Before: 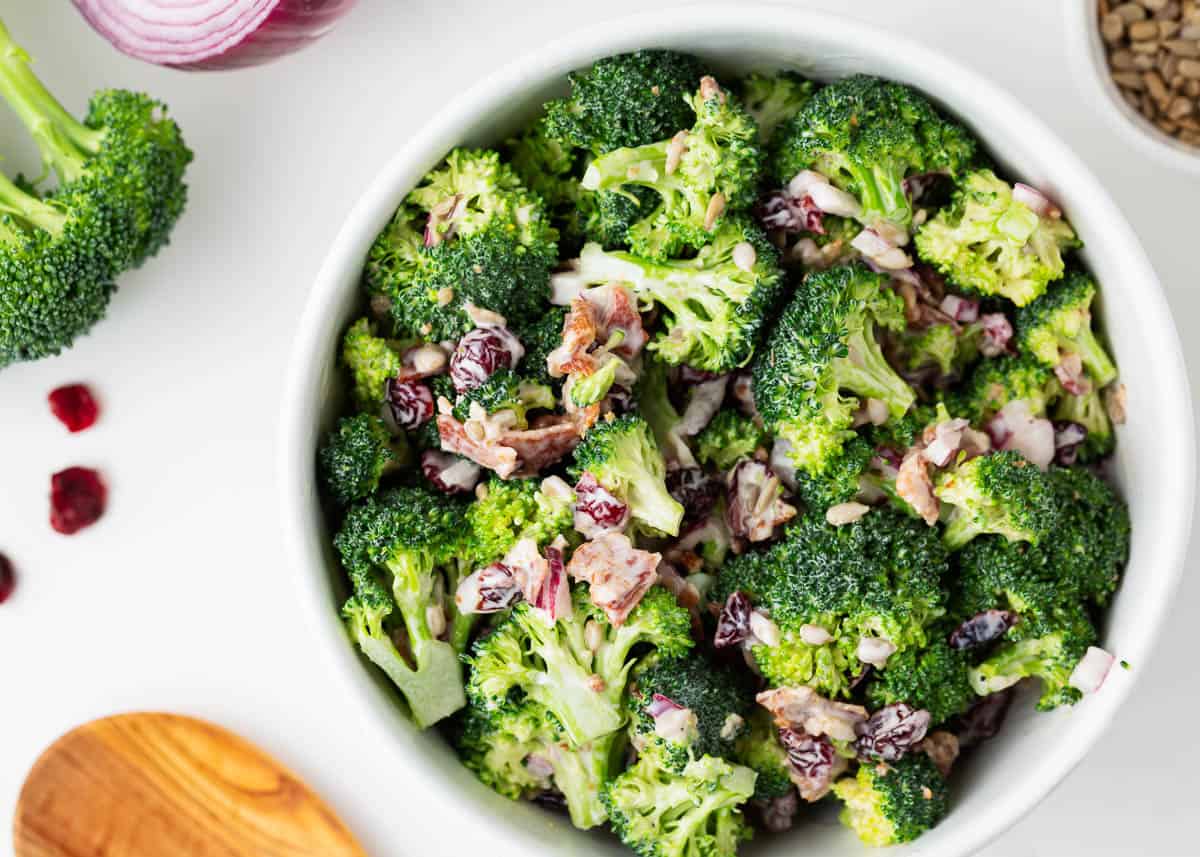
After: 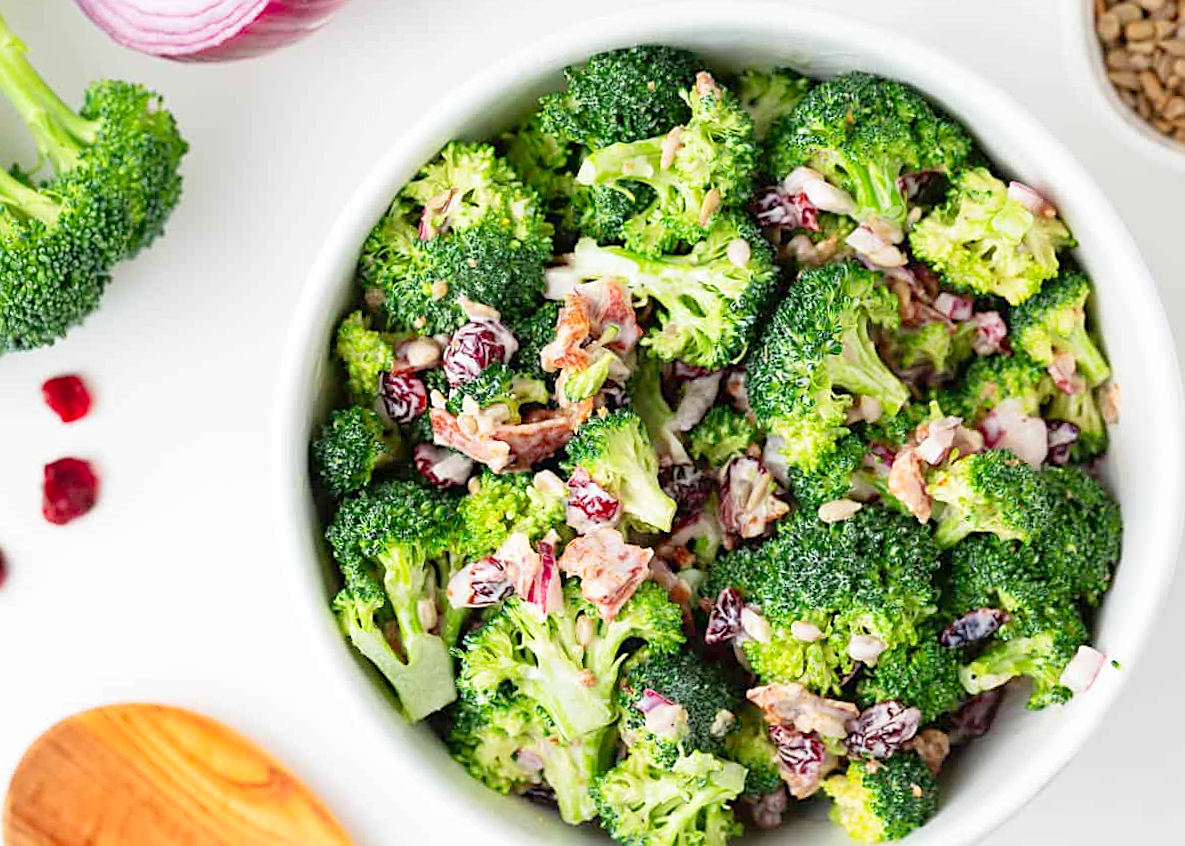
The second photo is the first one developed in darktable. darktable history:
crop and rotate: angle -0.5°
sharpen: on, module defaults
levels: levels [0, 0.43, 0.984]
